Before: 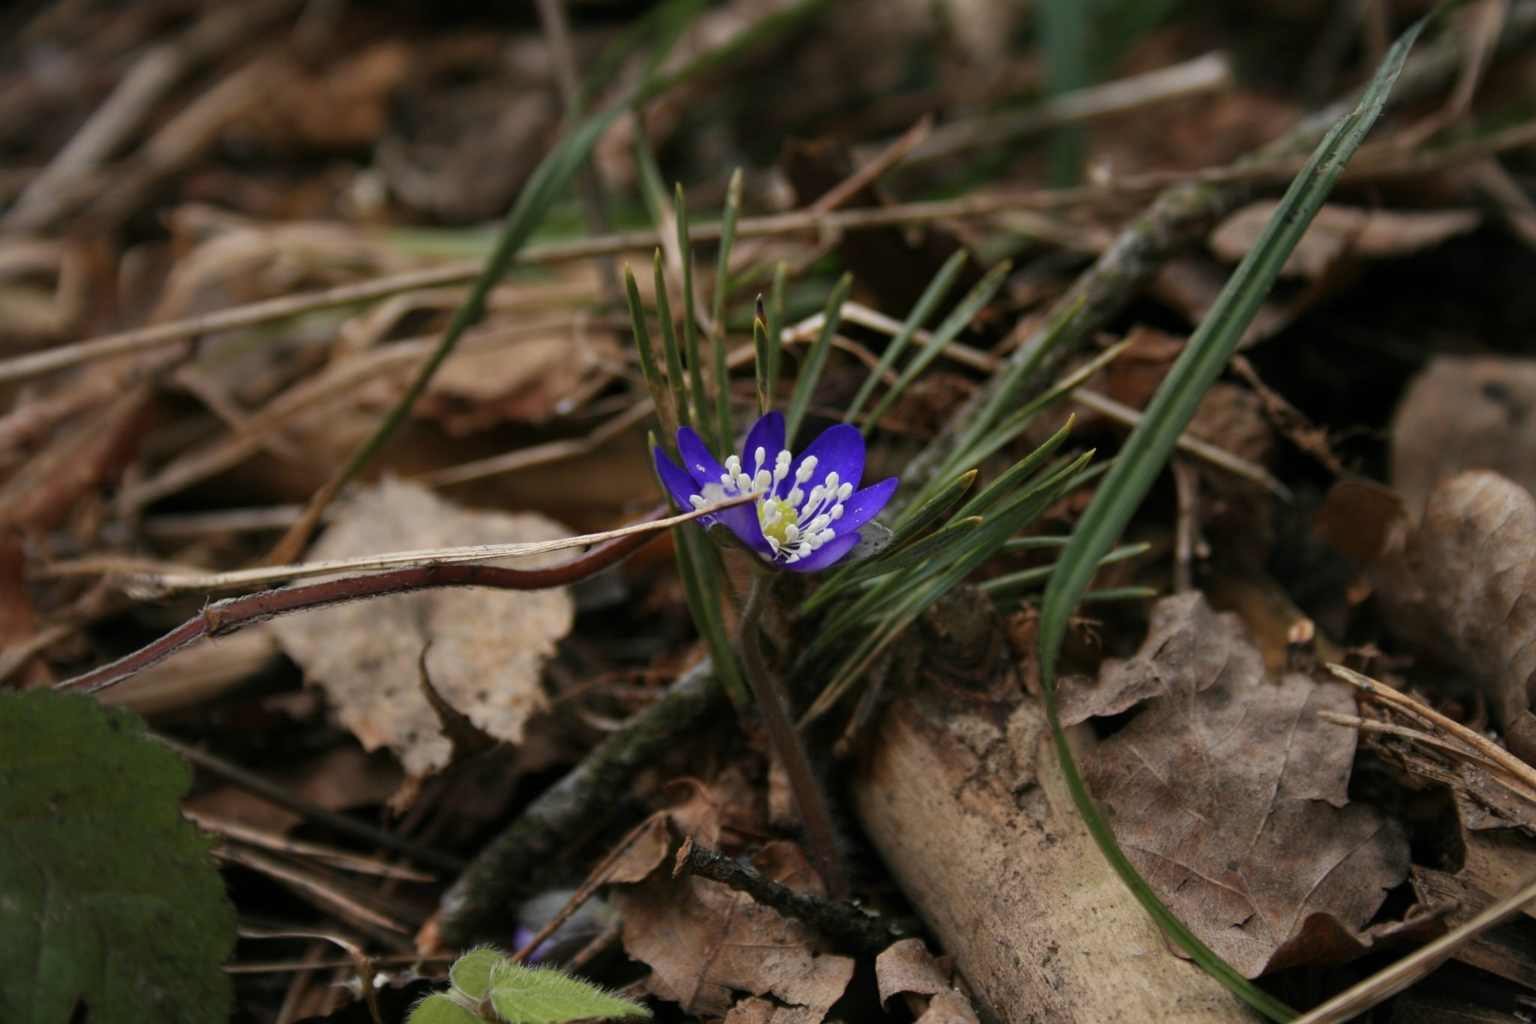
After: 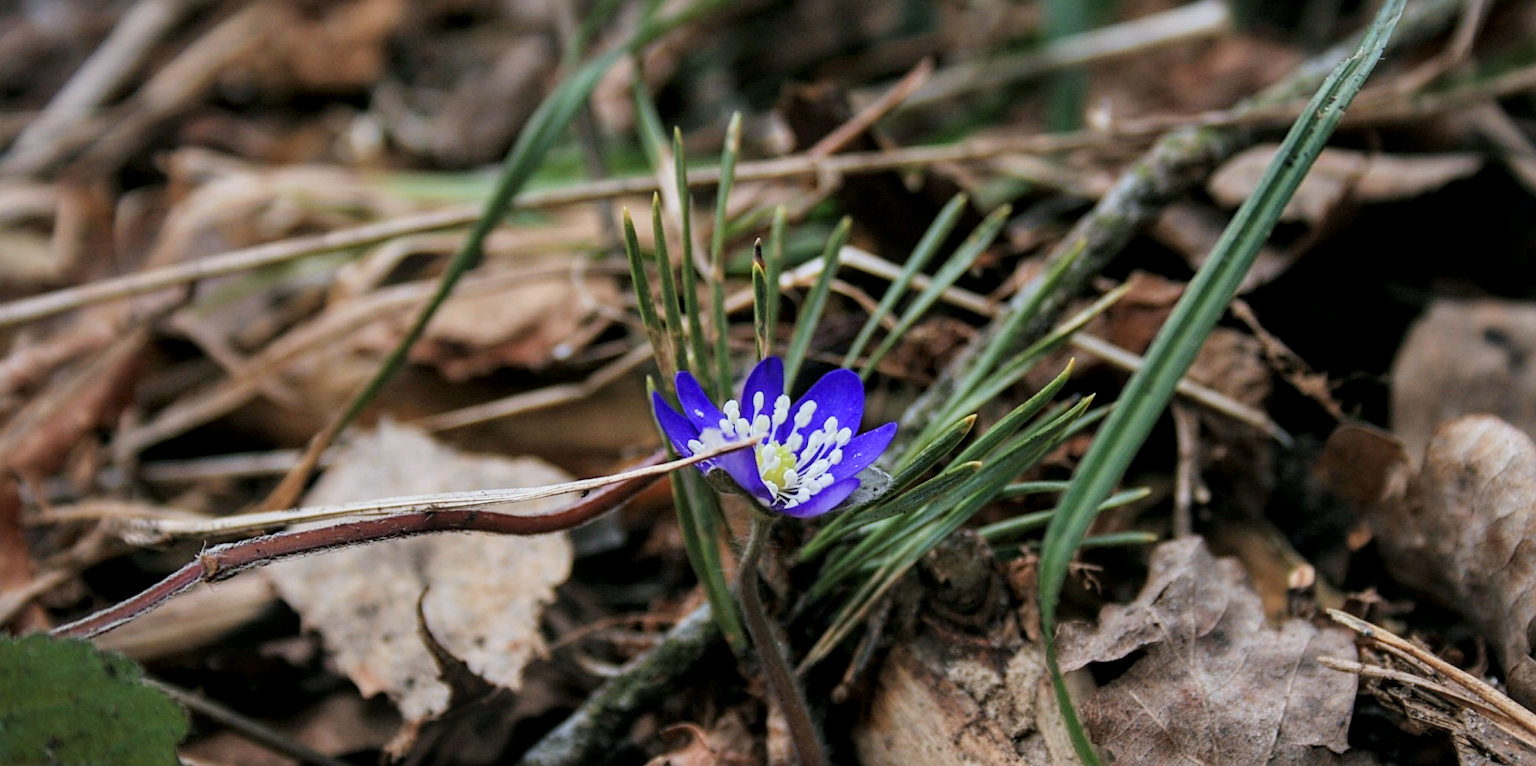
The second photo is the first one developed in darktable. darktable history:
local contrast: on, module defaults
crop: left 0.271%, top 5.518%, bottom 19.783%
color correction: highlights b* -0.061, saturation 1.07
color calibration: x 0.37, y 0.382, temperature 4315.63 K
sharpen: on, module defaults
exposure: black level correction 0, exposure 1.022 EV, compensate highlight preservation false
filmic rgb: black relative exposure -7.65 EV, white relative exposure 4.56 EV, hardness 3.61
